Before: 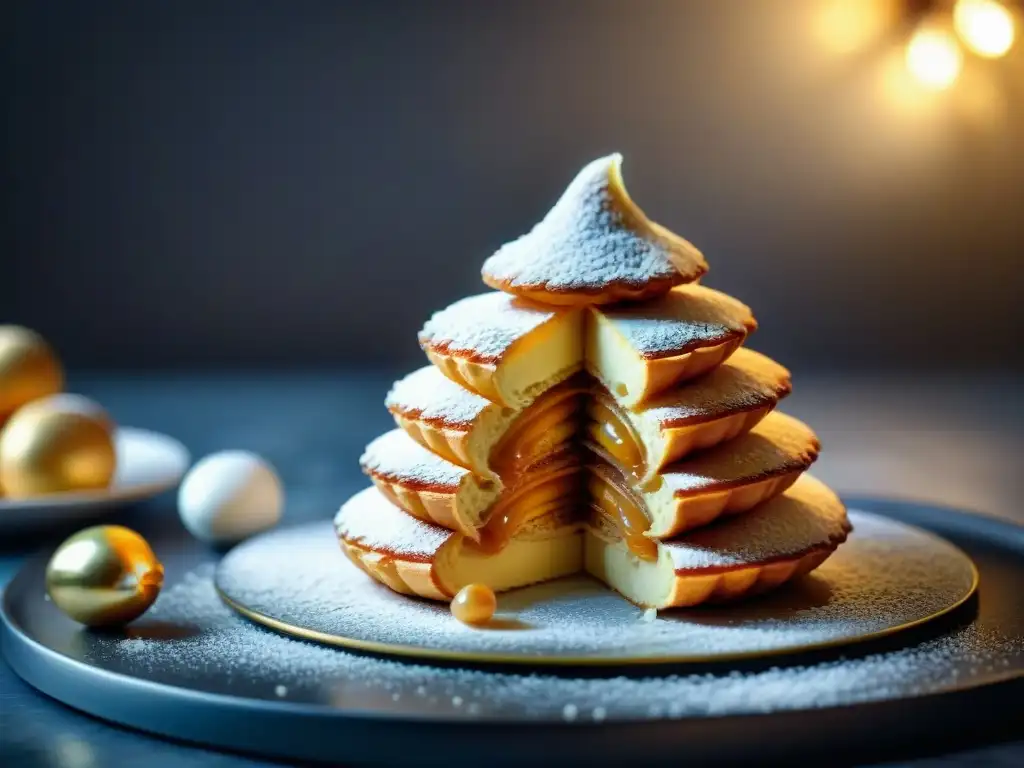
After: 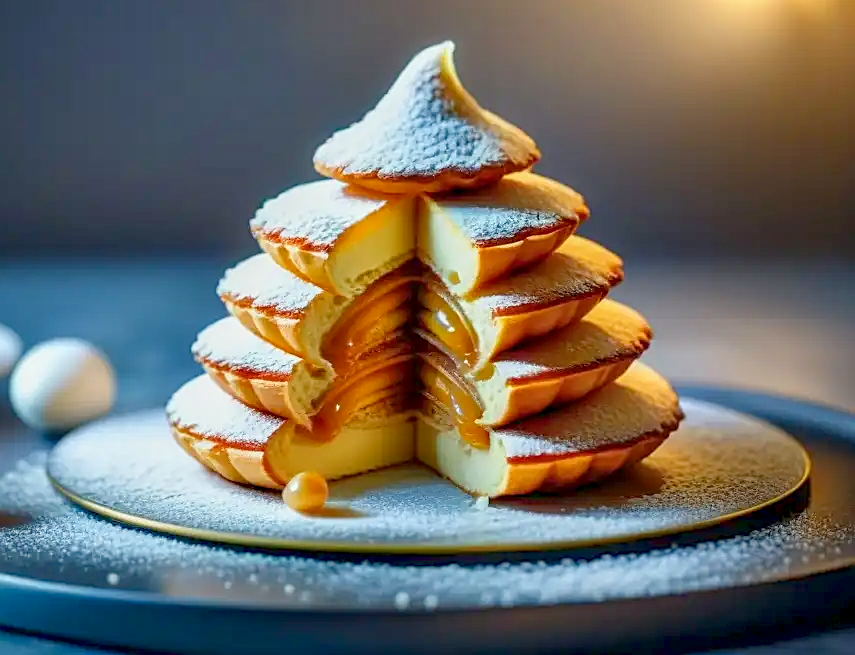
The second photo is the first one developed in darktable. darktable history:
exposure: black level correction 0.001, exposure 0.498 EV, compensate highlight preservation false
crop: left 16.454%, top 14.692%
sharpen: on, module defaults
color balance rgb: shadows lift › chroma 1.044%, shadows lift › hue 216.67°, perceptual saturation grading › global saturation 9.861%, contrast -29.992%
shadows and highlights: shadows 1.06, highlights 41.9
local contrast: detail 130%
color correction: highlights b* 0.053
